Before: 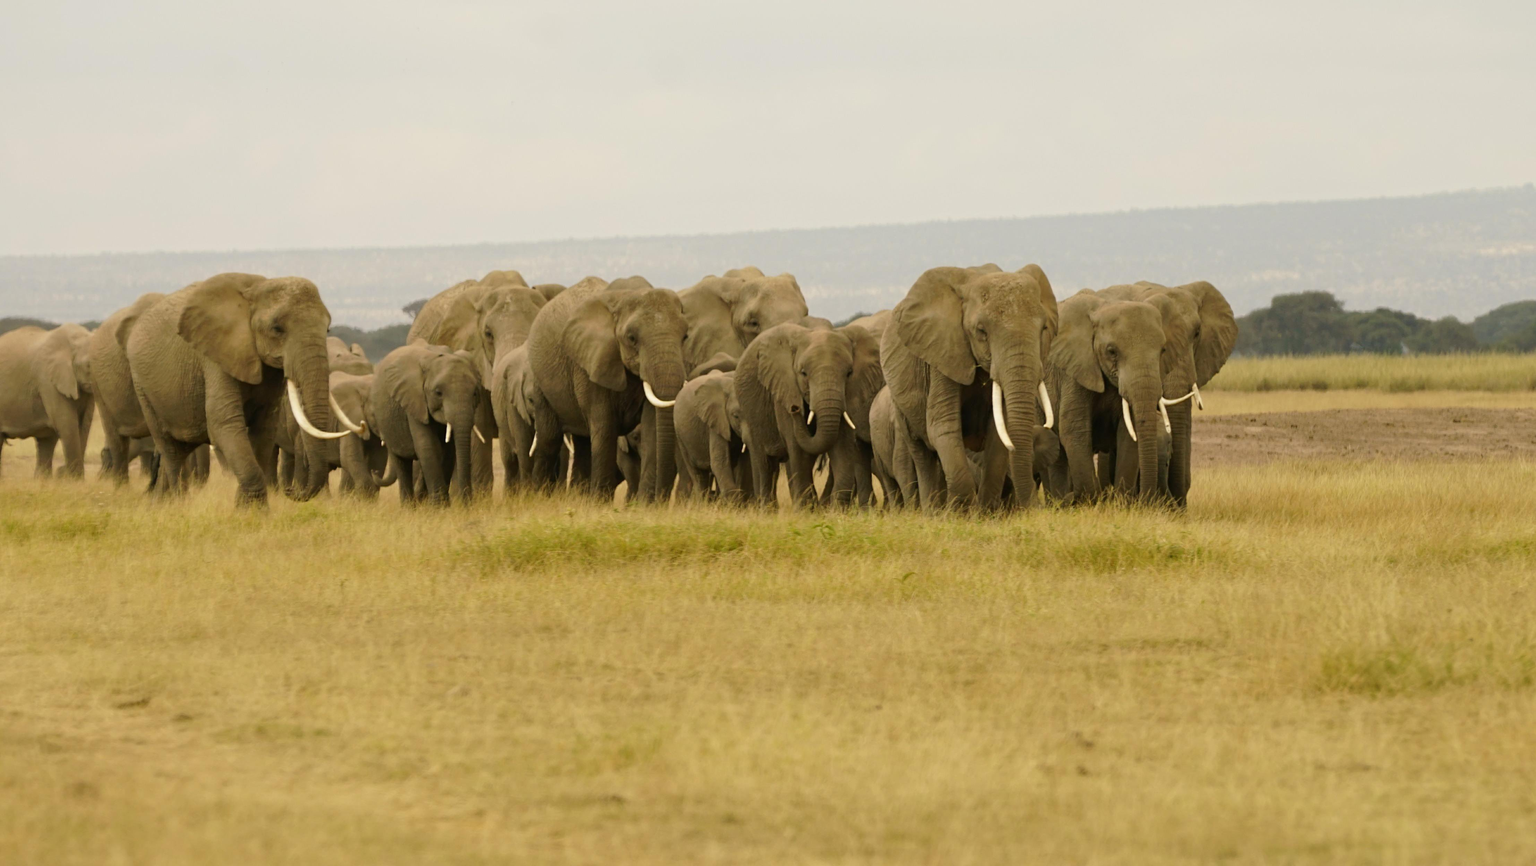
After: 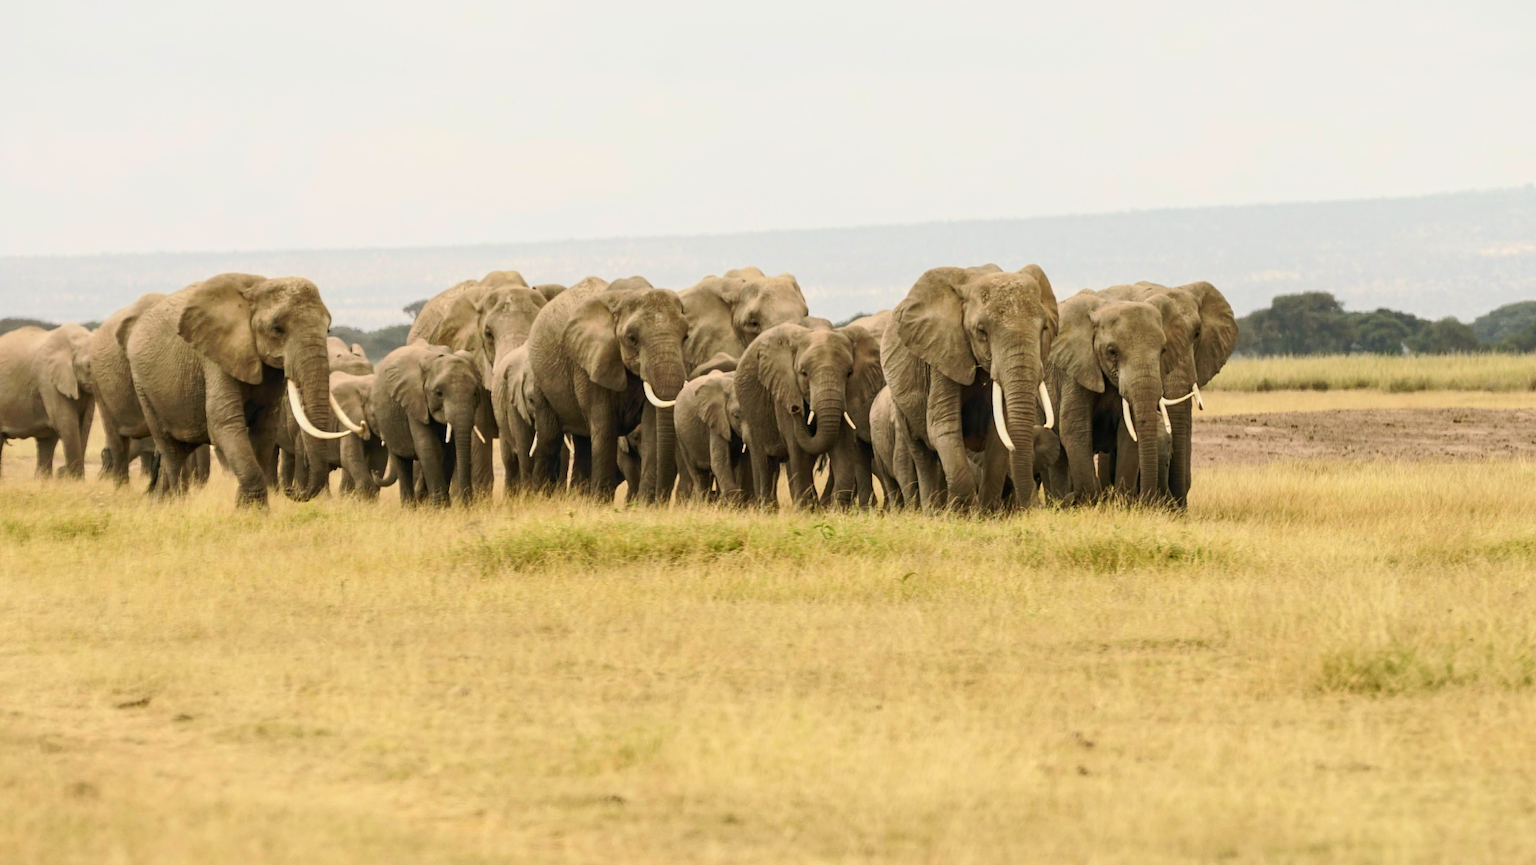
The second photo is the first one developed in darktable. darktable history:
tone curve: curves: ch0 [(0, 0.026) (0.172, 0.194) (0.398, 0.437) (0.469, 0.544) (0.612, 0.741) (0.845, 0.926) (1, 0.968)]; ch1 [(0, 0) (0.437, 0.453) (0.472, 0.467) (0.502, 0.502) (0.531, 0.537) (0.574, 0.583) (0.617, 0.64) (0.699, 0.749) (0.859, 0.919) (1, 1)]; ch2 [(0, 0) (0.33, 0.301) (0.421, 0.443) (0.476, 0.502) (0.511, 0.504) (0.553, 0.55) (0.595, 0.586) (0.664, 0.664) (1, 1)], color space Lab, independent channels, preserve colors none
local contrast: on, module defaults
